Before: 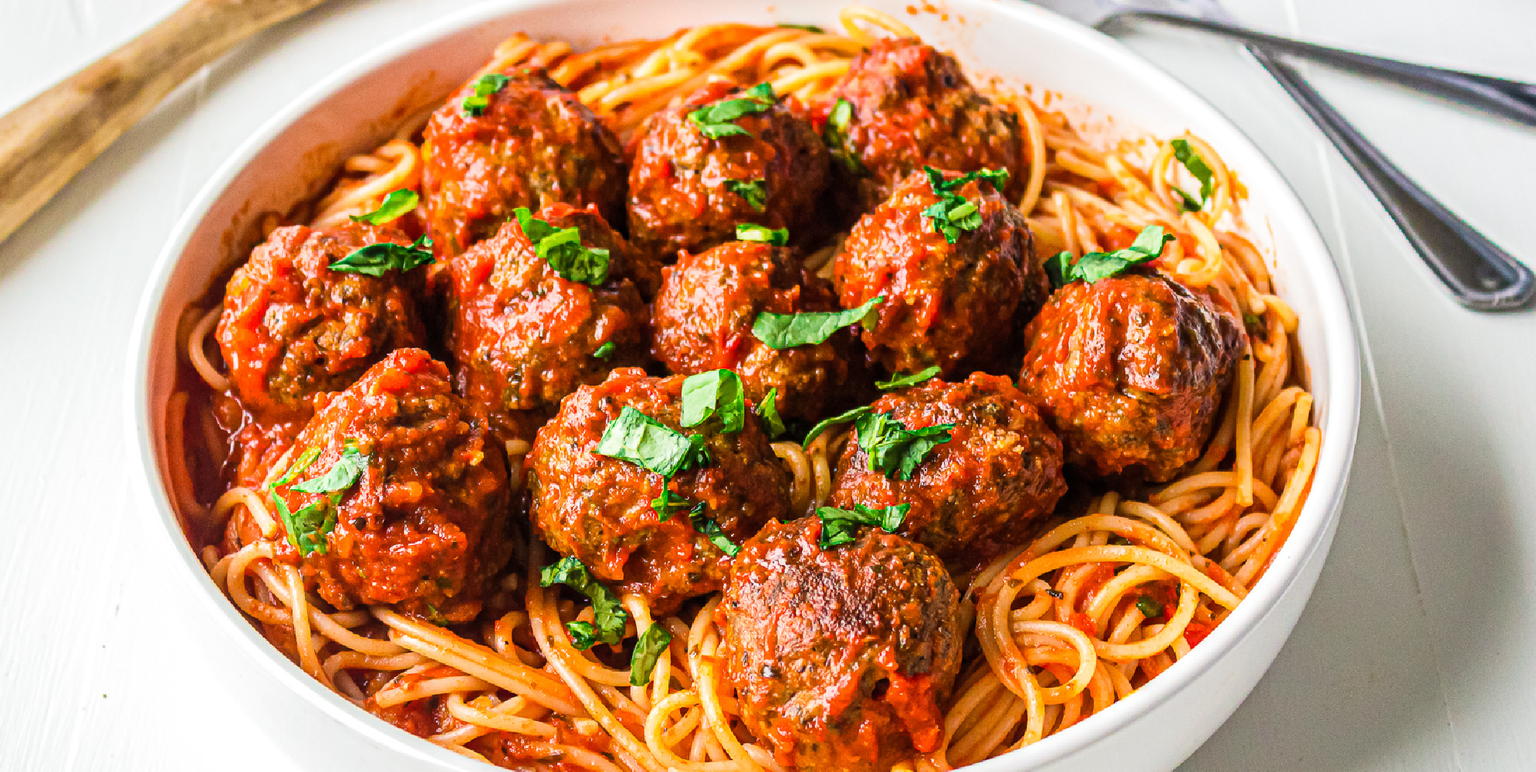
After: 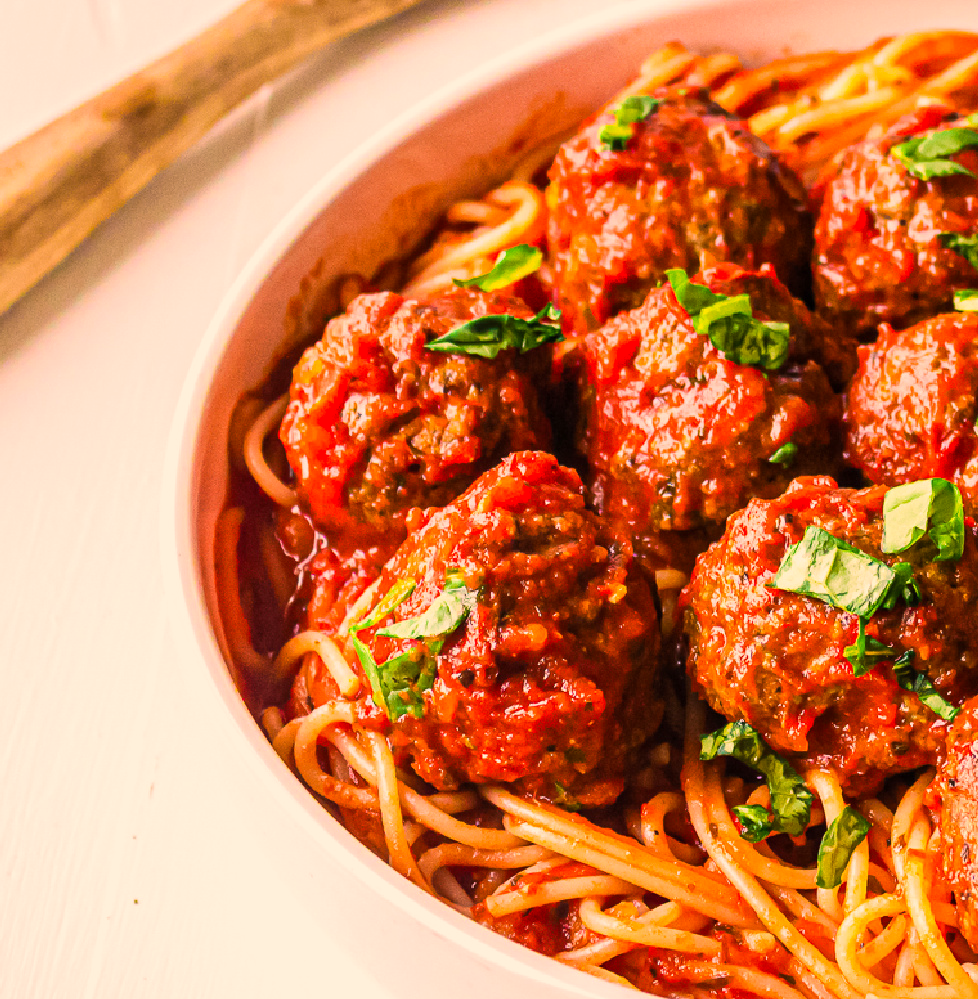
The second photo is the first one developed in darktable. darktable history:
color correction: highlights a* 21.16, highlights b* 19.61
crop and rotate: left 0%, top 0%, right 50.845%
